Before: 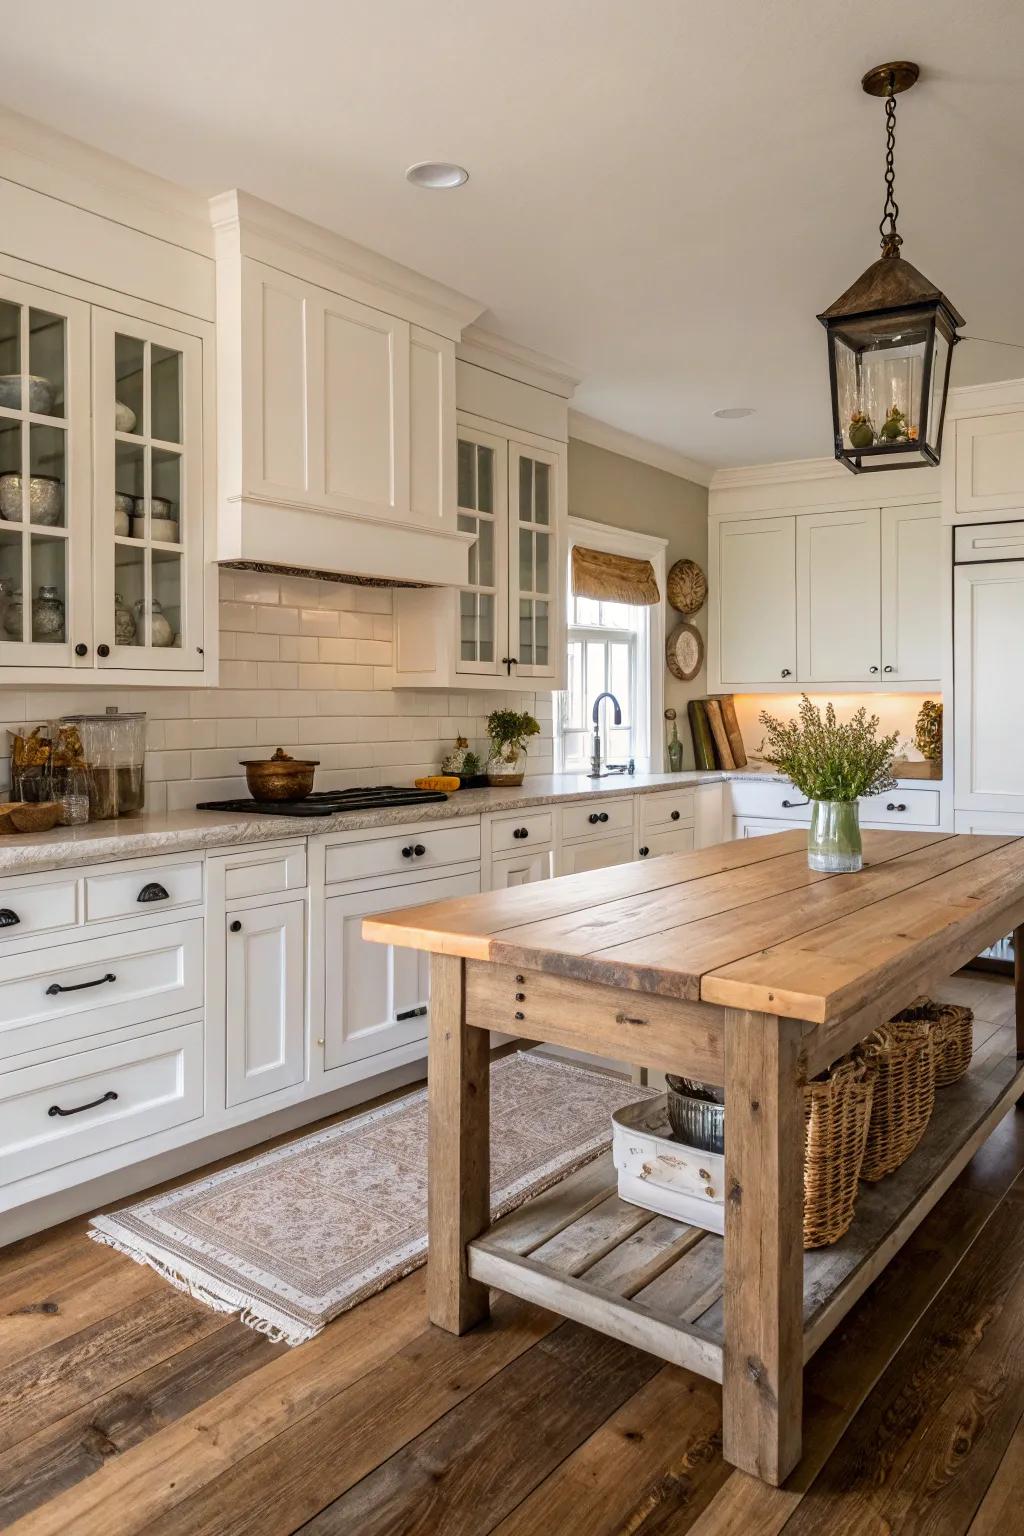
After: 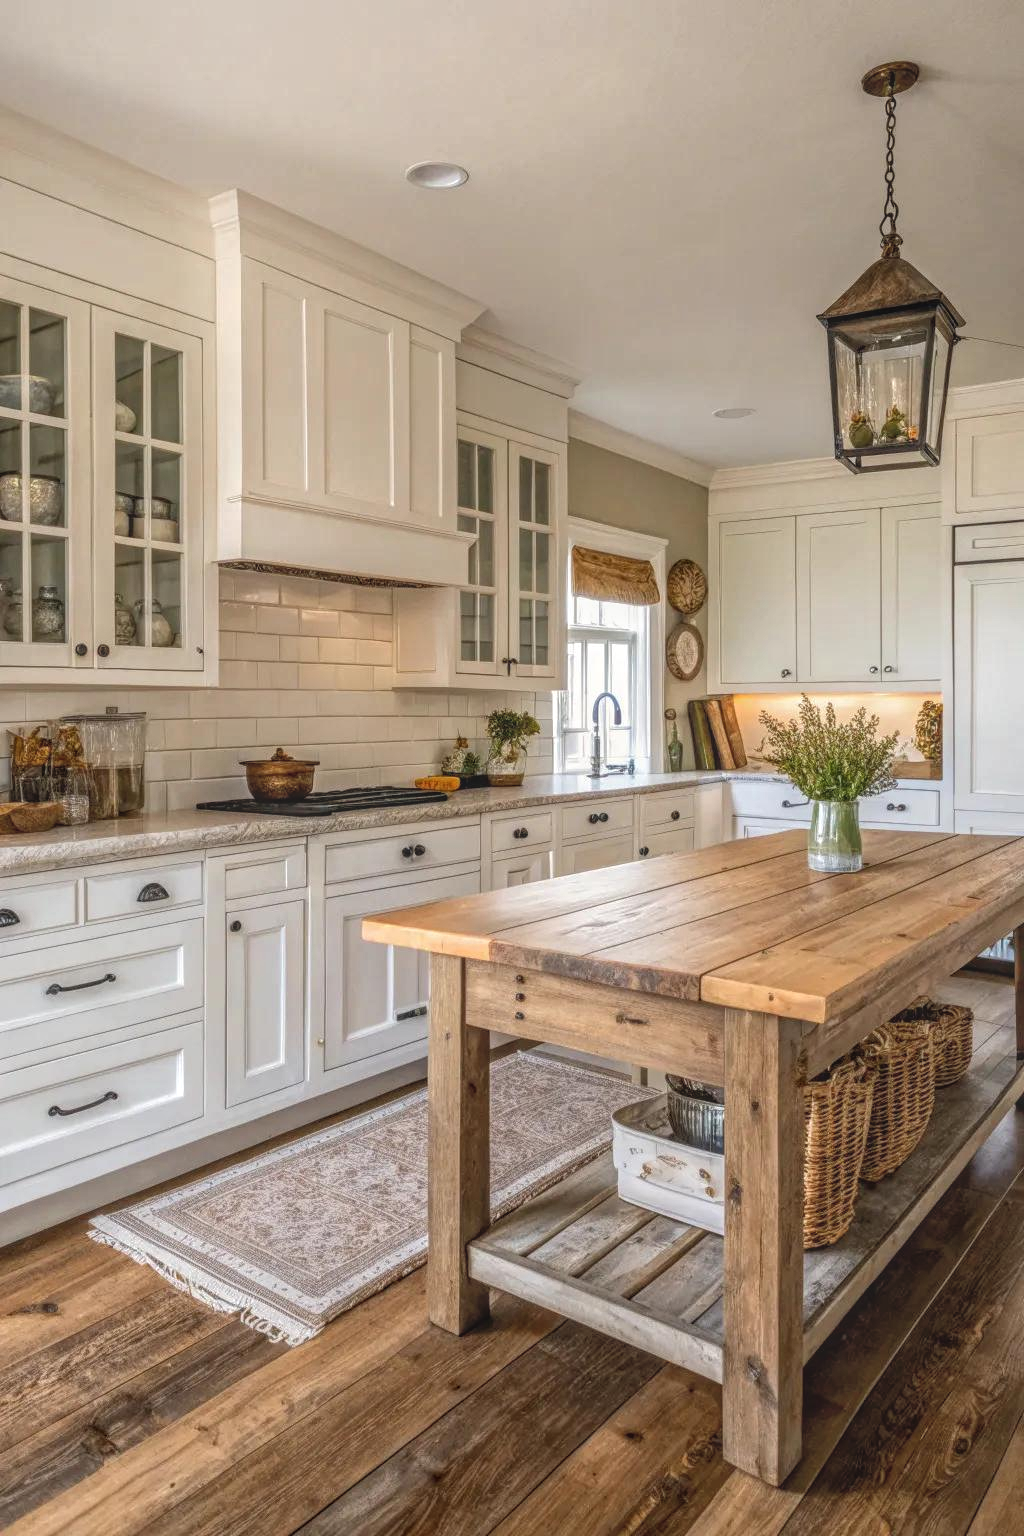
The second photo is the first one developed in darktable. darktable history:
local contrast: highlights 66%, shadows 33%, detail 166%, midtone range 0.2
